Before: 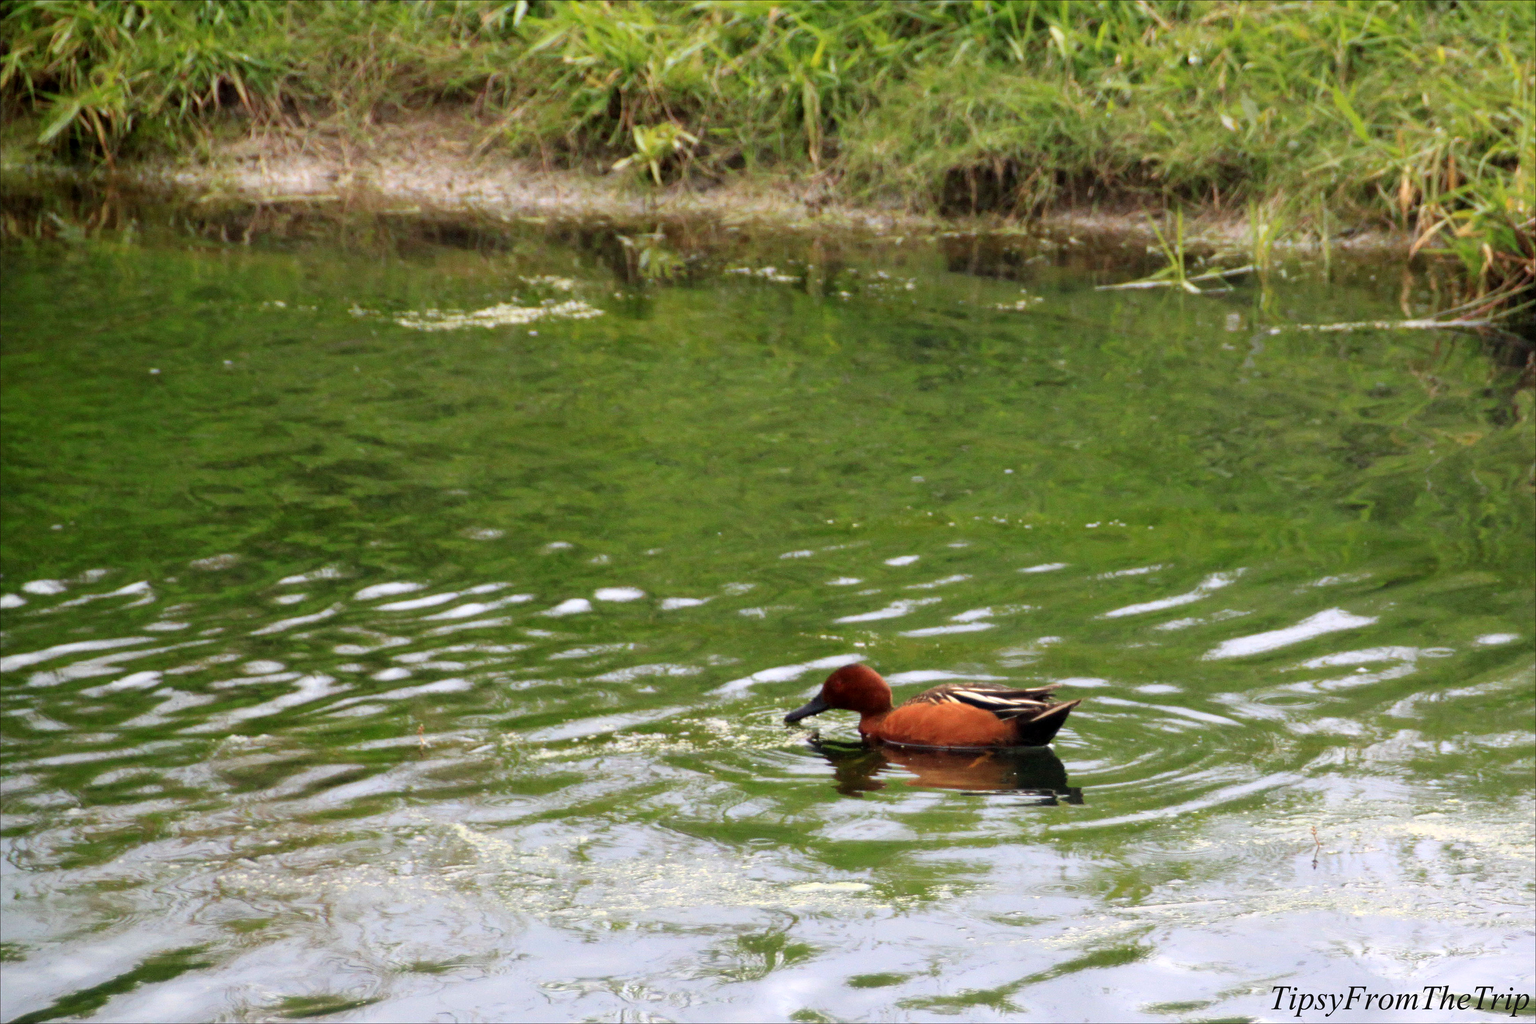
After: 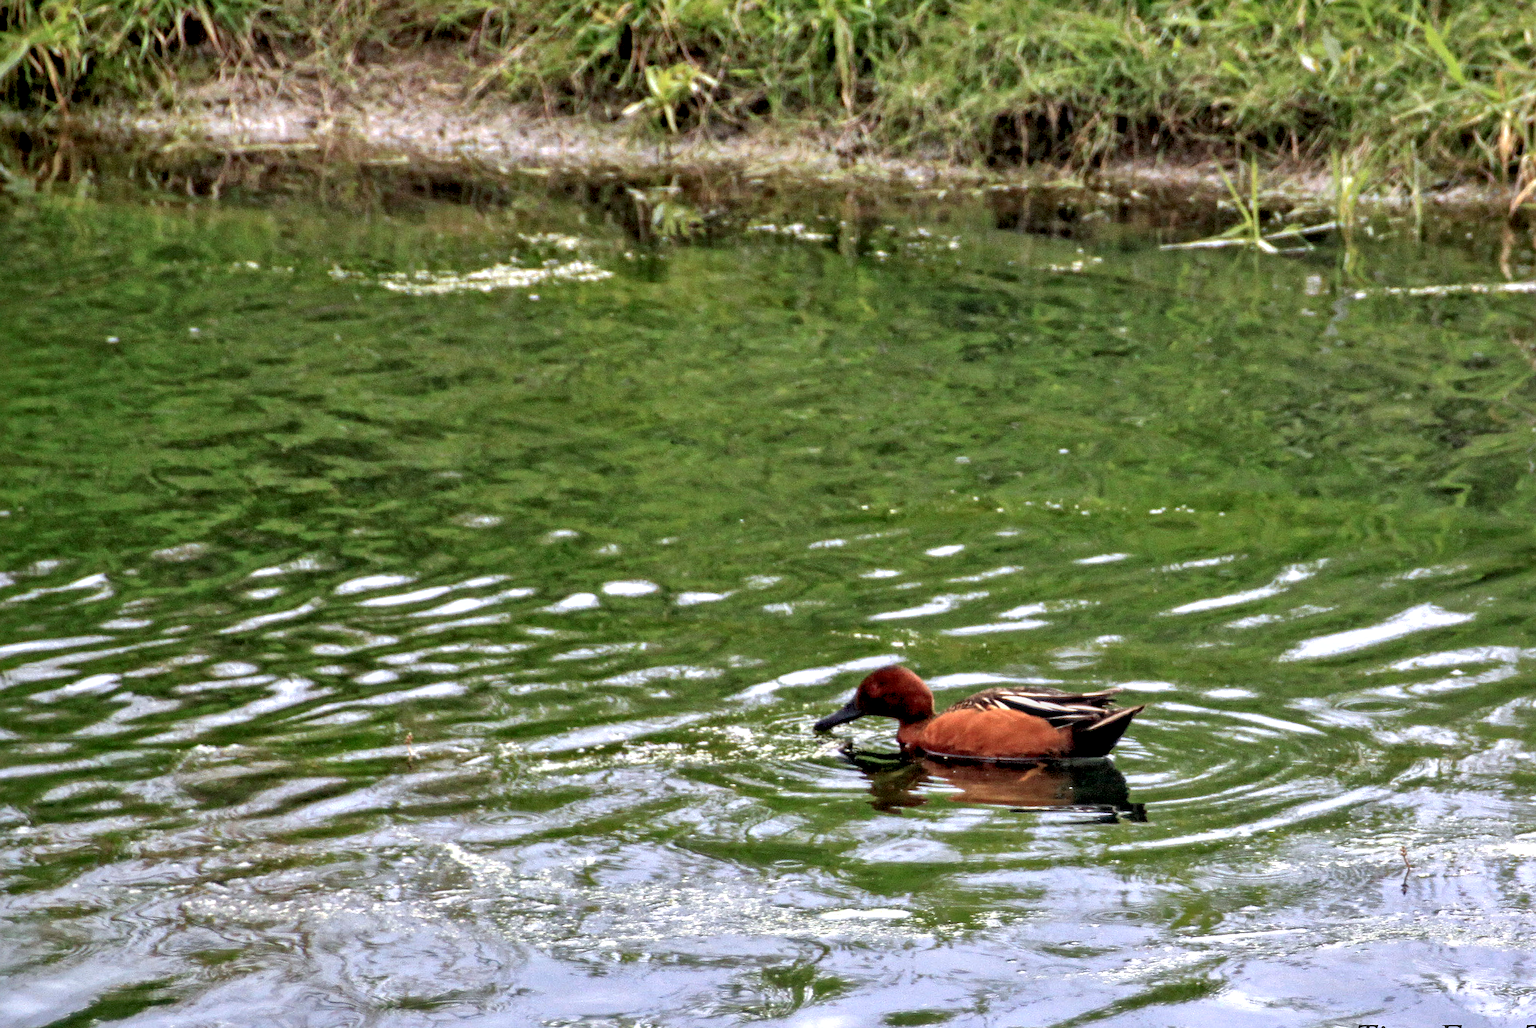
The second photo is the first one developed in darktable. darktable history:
crop: left 3.518%, top 6.493%, right 6.663%, bottom 3.318%
color calibration: illuminant as shot in camera, x 0.358, y 0.373, temperature 4628.91 K
shadows and highlights: highlights color adjustment 55.06%
local contrast: on, module defaults
exposure: exposure -0.04 EV, compensate exposure bias true, compensate highlight preservation false
sharpen: on, module defaults
contrast equalizer: y [[0.511, 0.558, 0.631, 0.632, 0.559, 0.512], [0.5 ×6], [0.507, 0.559, 0.627, 0.644, 0.647, 0.647], [0 ×6], [0 ×6]]
